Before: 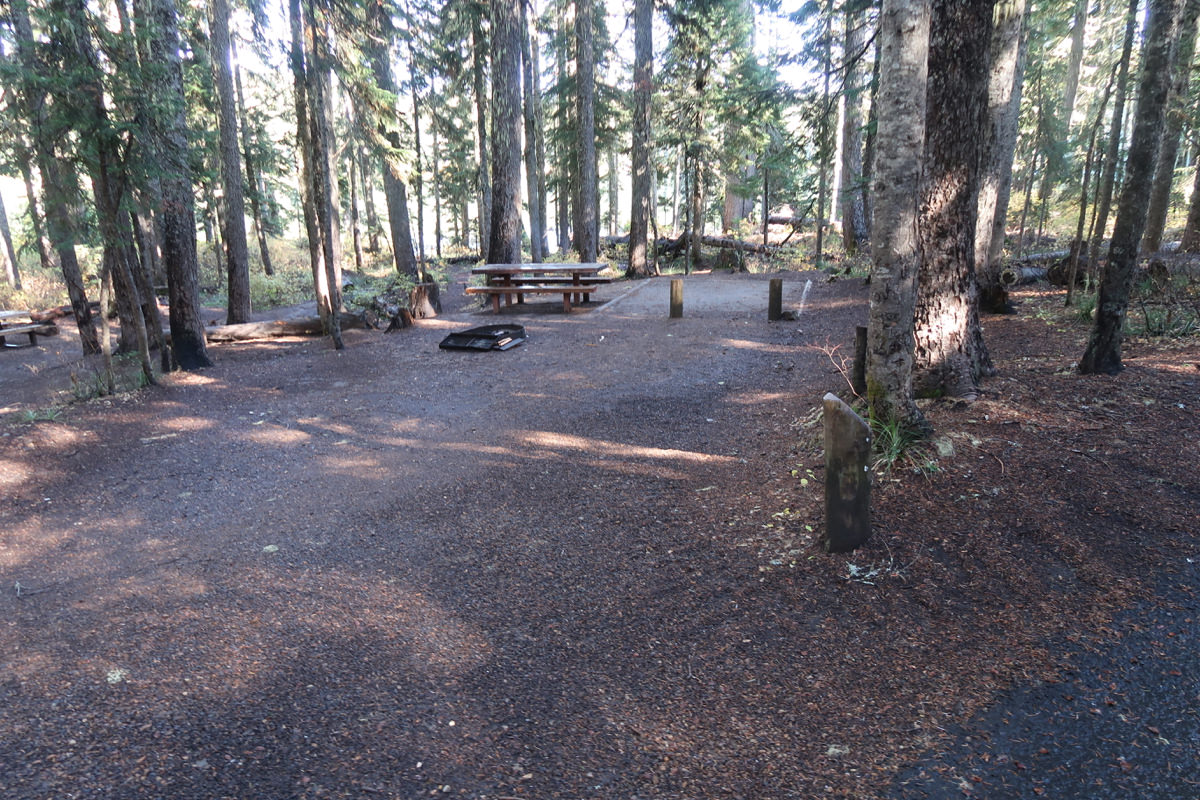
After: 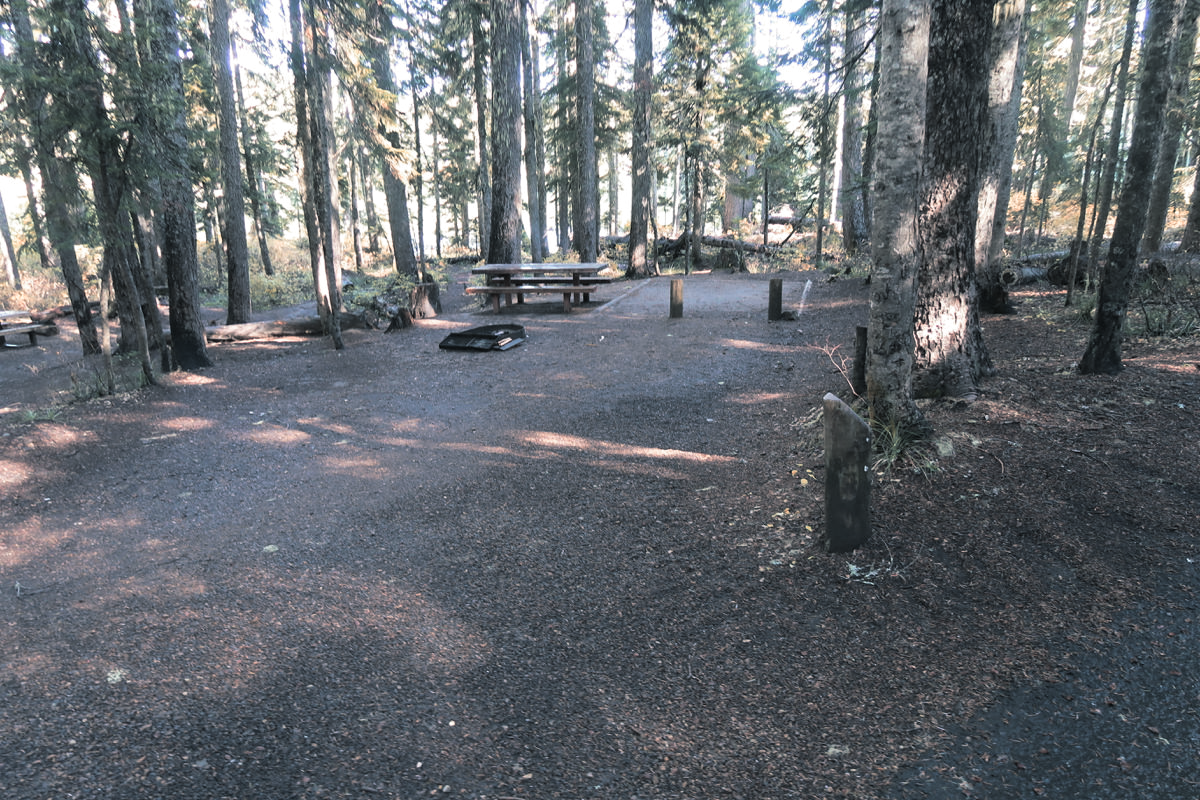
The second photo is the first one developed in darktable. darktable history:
split-toning: shadows › hue 201.6°, shadows › saturation 0.16, highlights › hue 50.4°, highlights › saturation 0.2, balance -49.9
color zones: curves: ch2 [(0, 0.488) (0.143, 0.417) (0.286, 0.212) (0.429, 0.179) (0.571, 0.154) (0.714, 0.415) (0.857, 0.495) (1, 0.488)]
exposure: exposure 0.014 EV, compensate highlight preservation false
